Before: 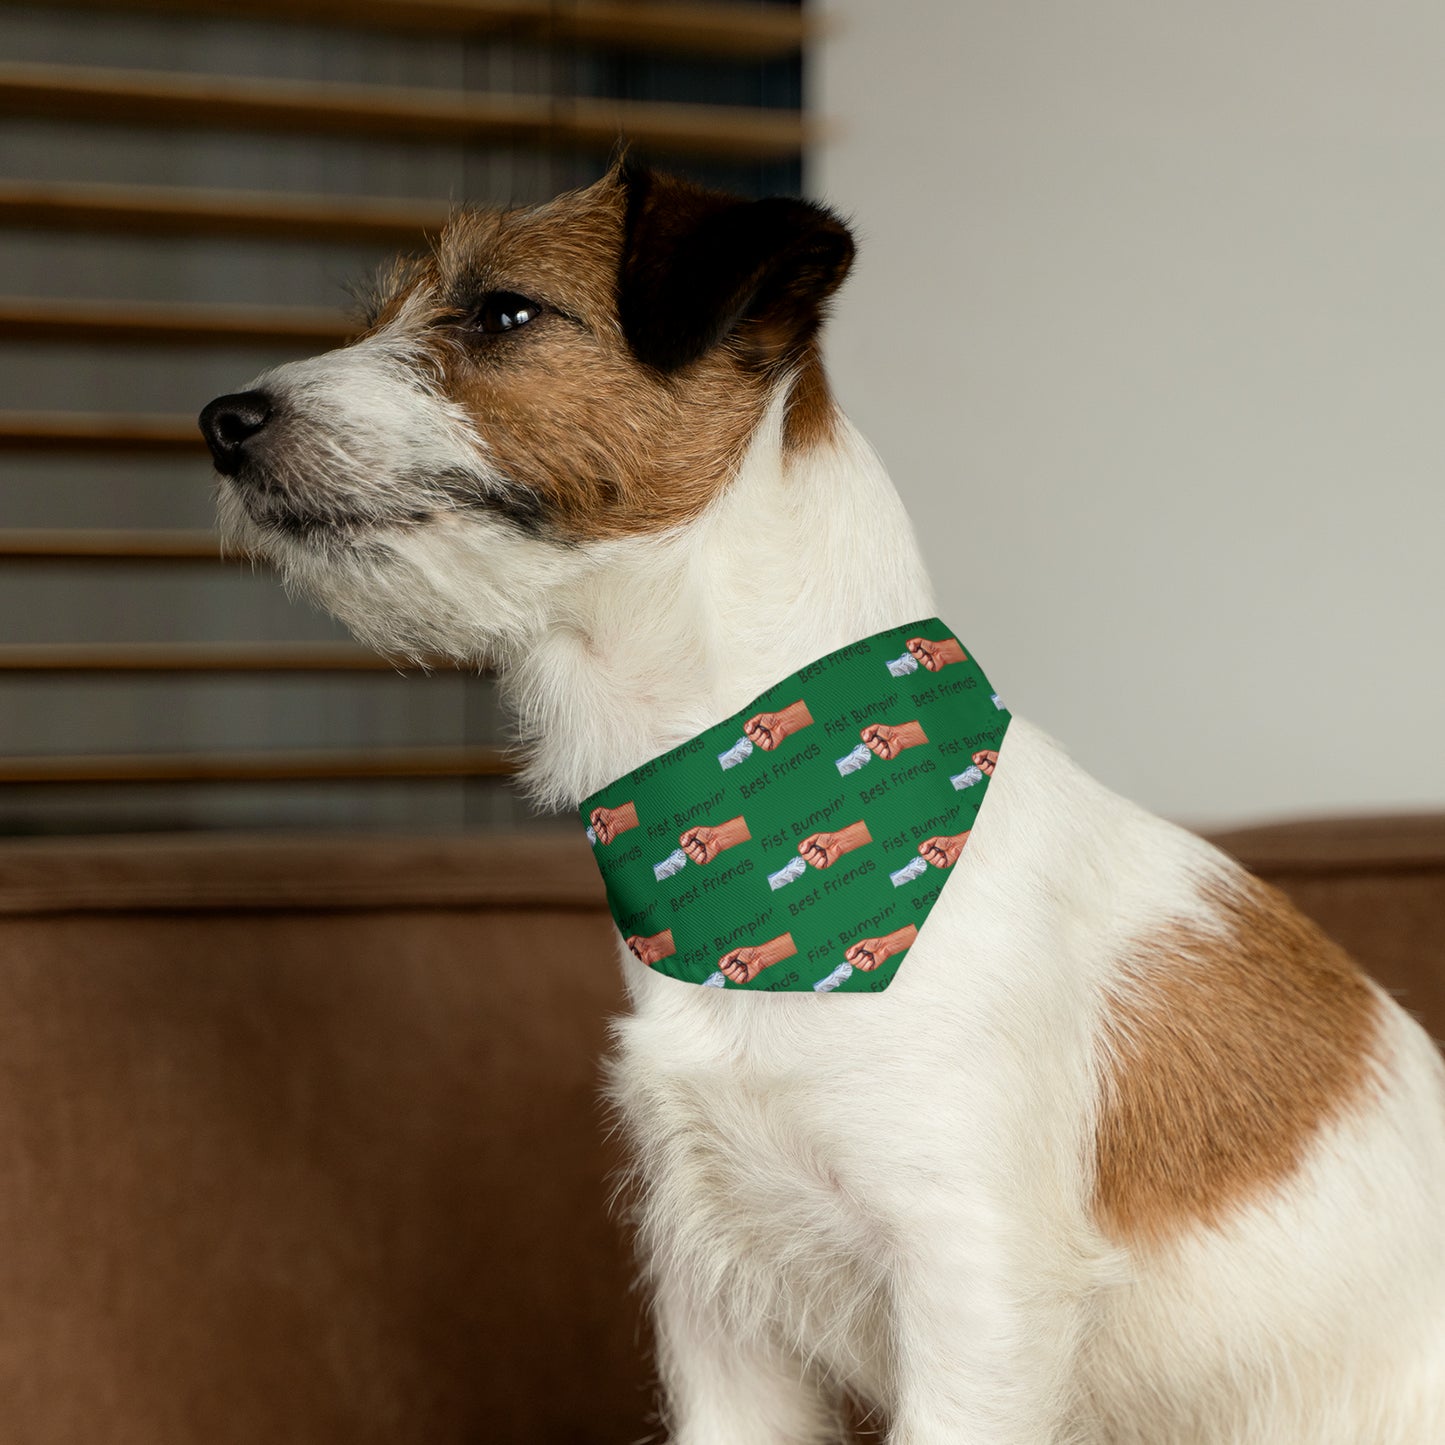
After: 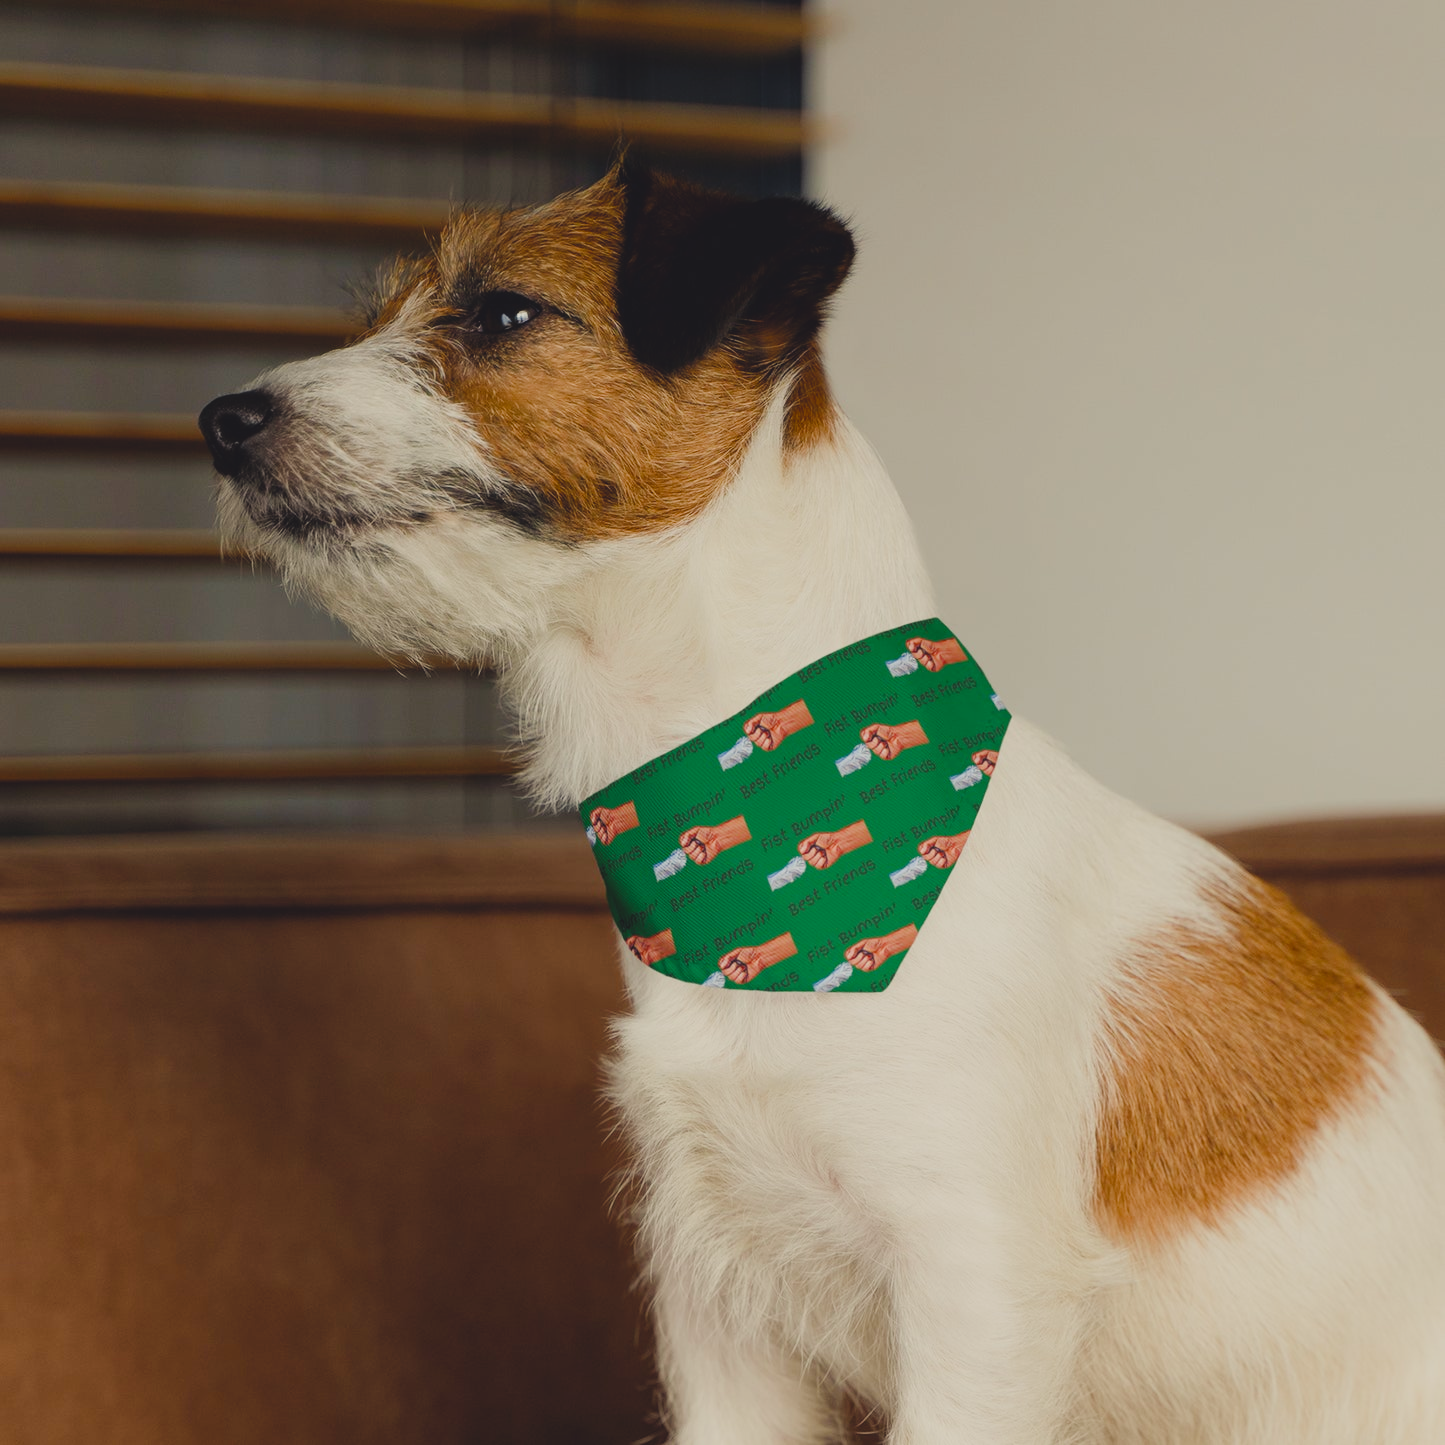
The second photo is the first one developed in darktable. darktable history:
filmic rgb: black relative exposure -7.65 EV, white relative exposure 4.56 EV, hardness 3.61
color balance rgb: shadows lift › chroma 3%, shadows lift › hue 280.8°, power › hue 330°, highlights gain › chroma 3%, highlights gain › hue 75.6°, global offset › luminance 2%, perceptual saturation grading › global saturation 20%, perceptual saturation grading › highlights -25%, perceptual saturation grading › shadows 50%, global vibrance 20.33%
